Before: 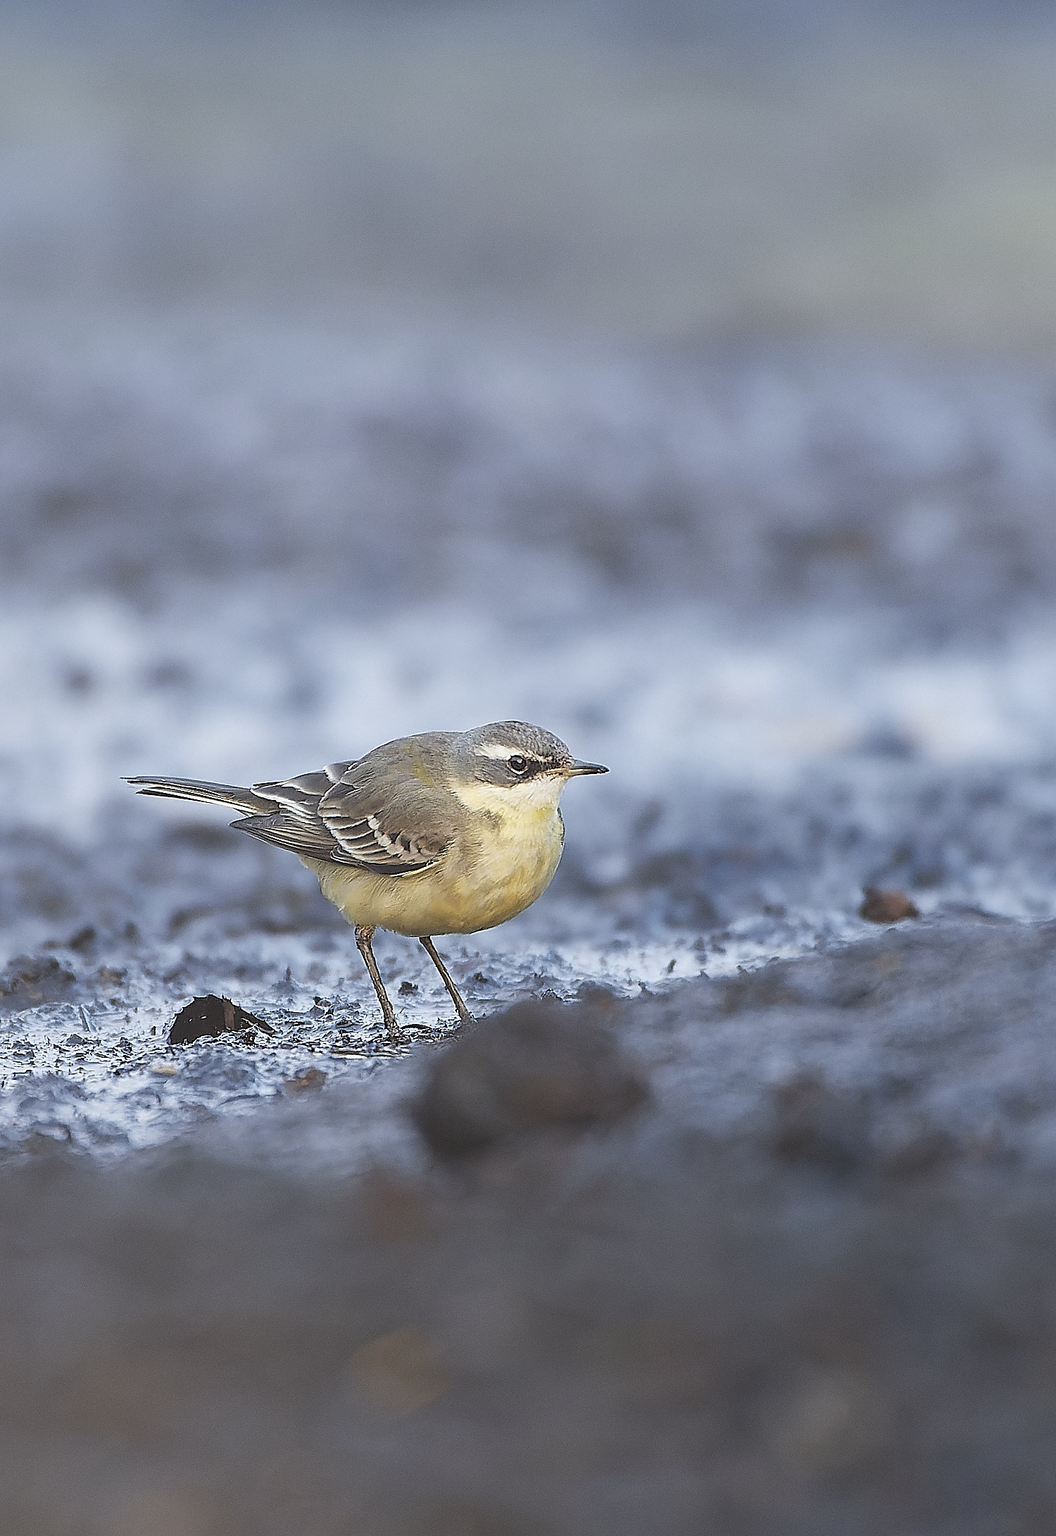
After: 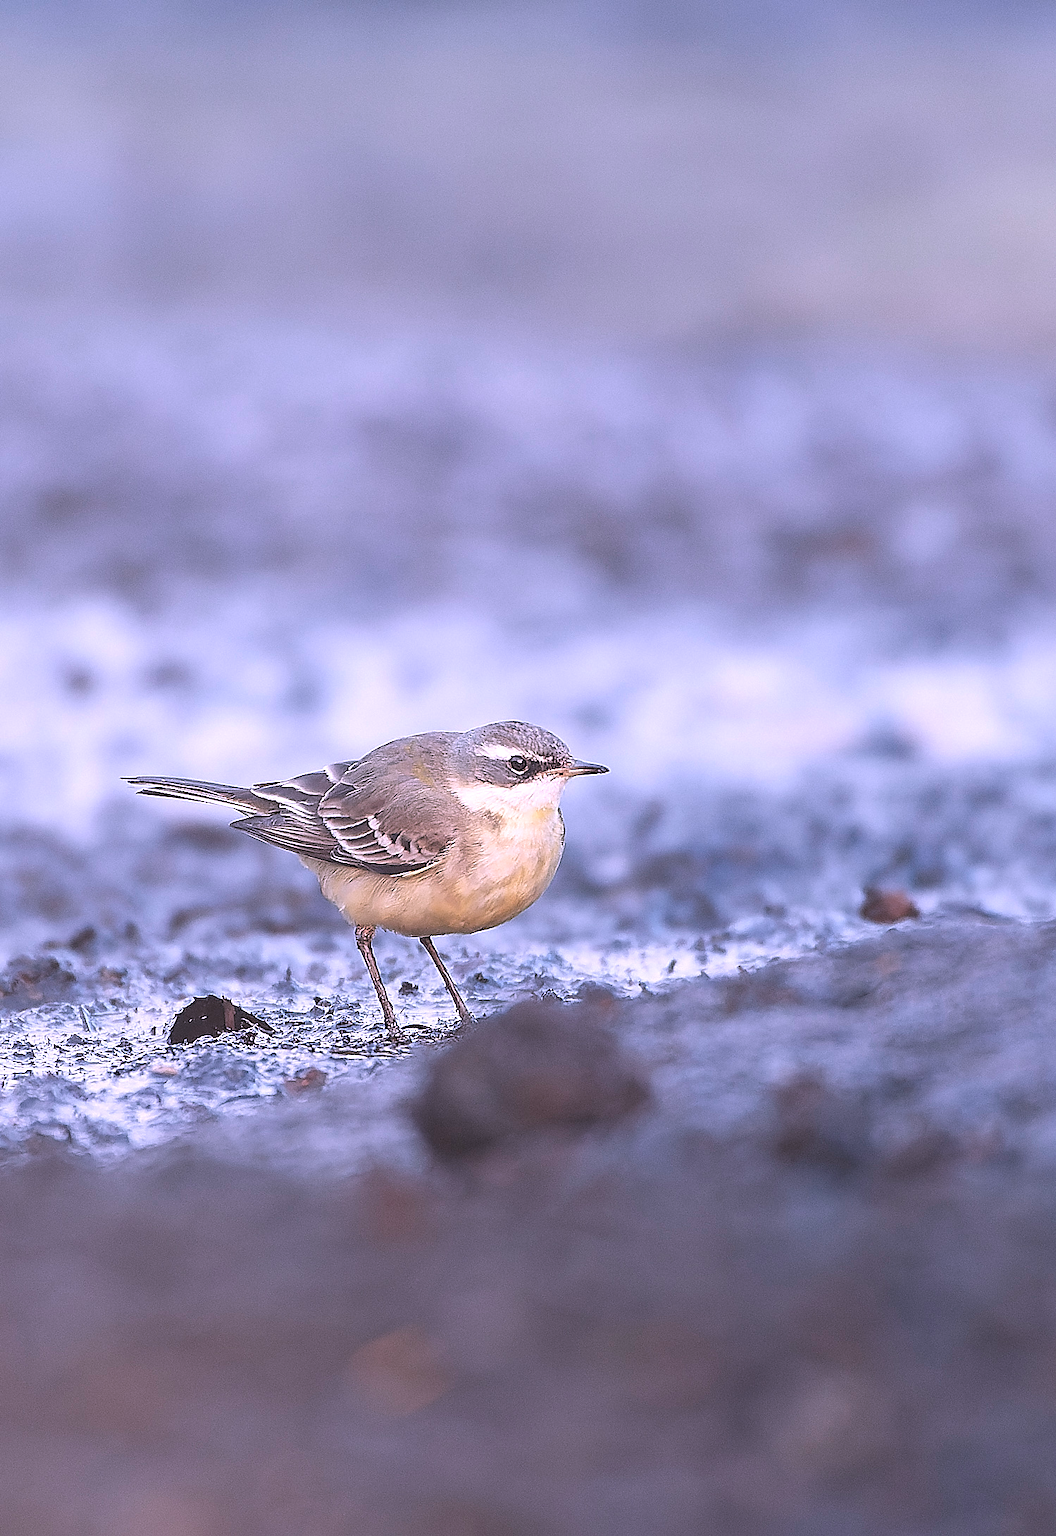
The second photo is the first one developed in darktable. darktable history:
color correction: highlights a* 15.62, highlights b* -19.89
exposure: exposure 0.377 EV, compensate highlight preservation false
contrast brightness saturation: saturation -0.054
